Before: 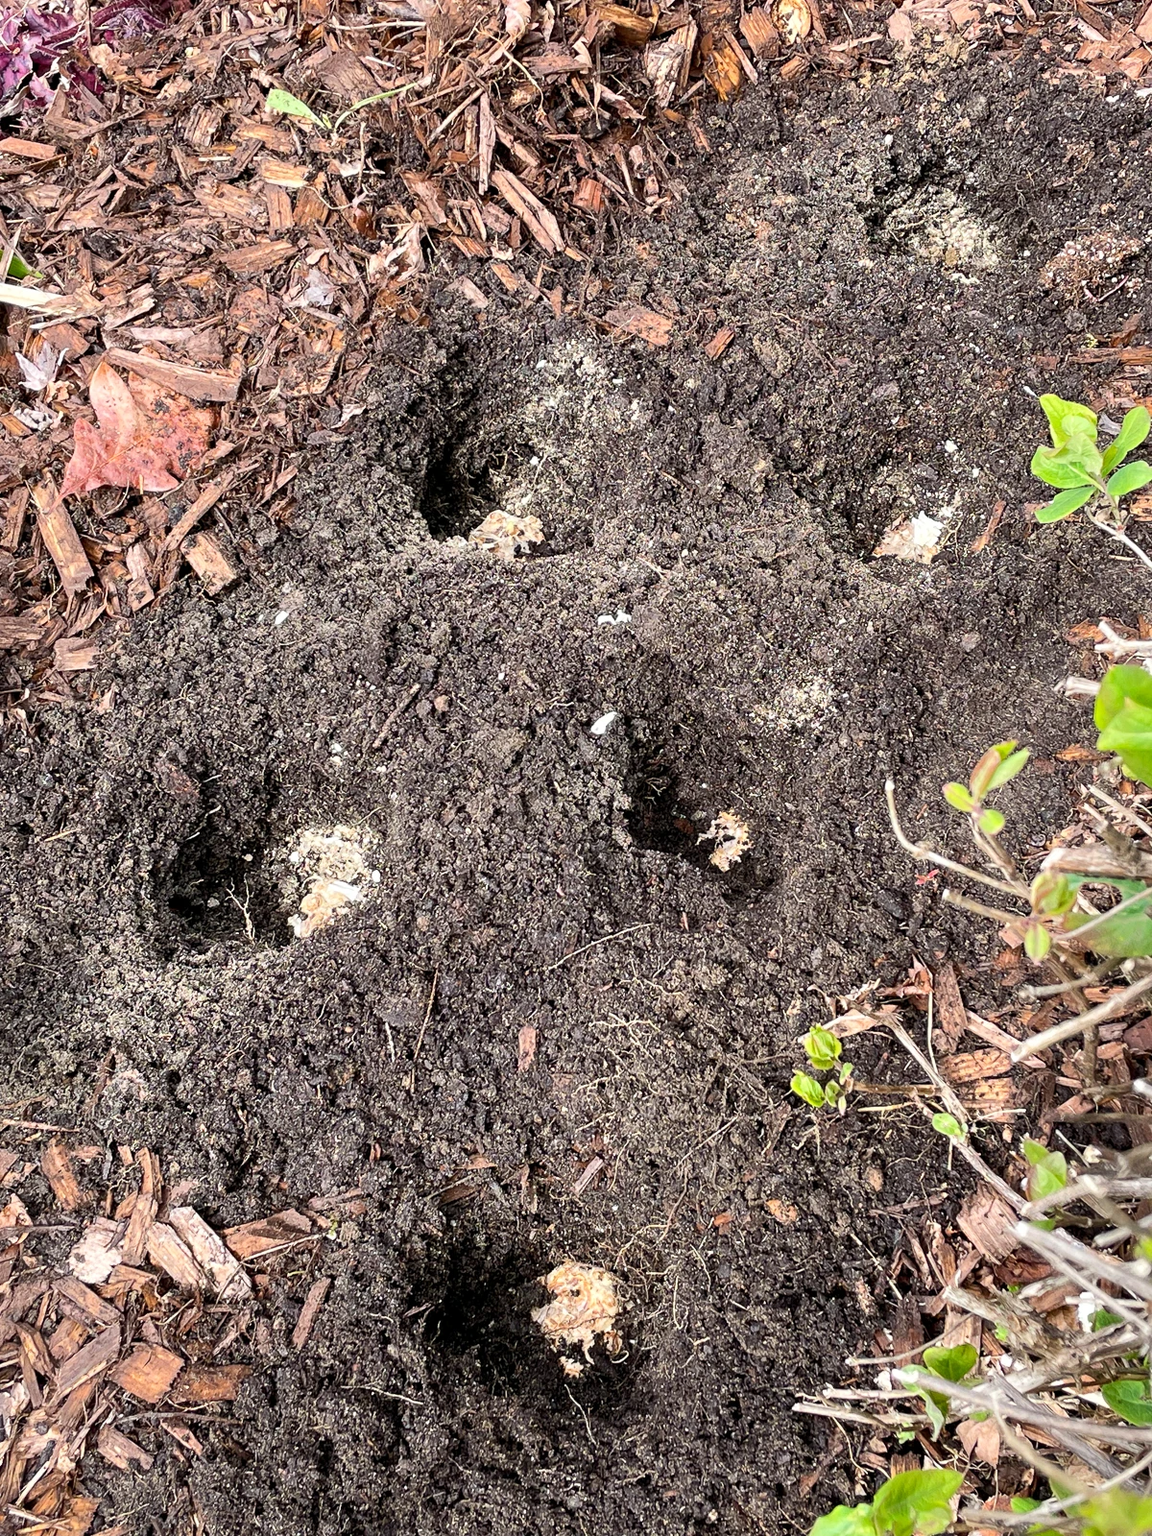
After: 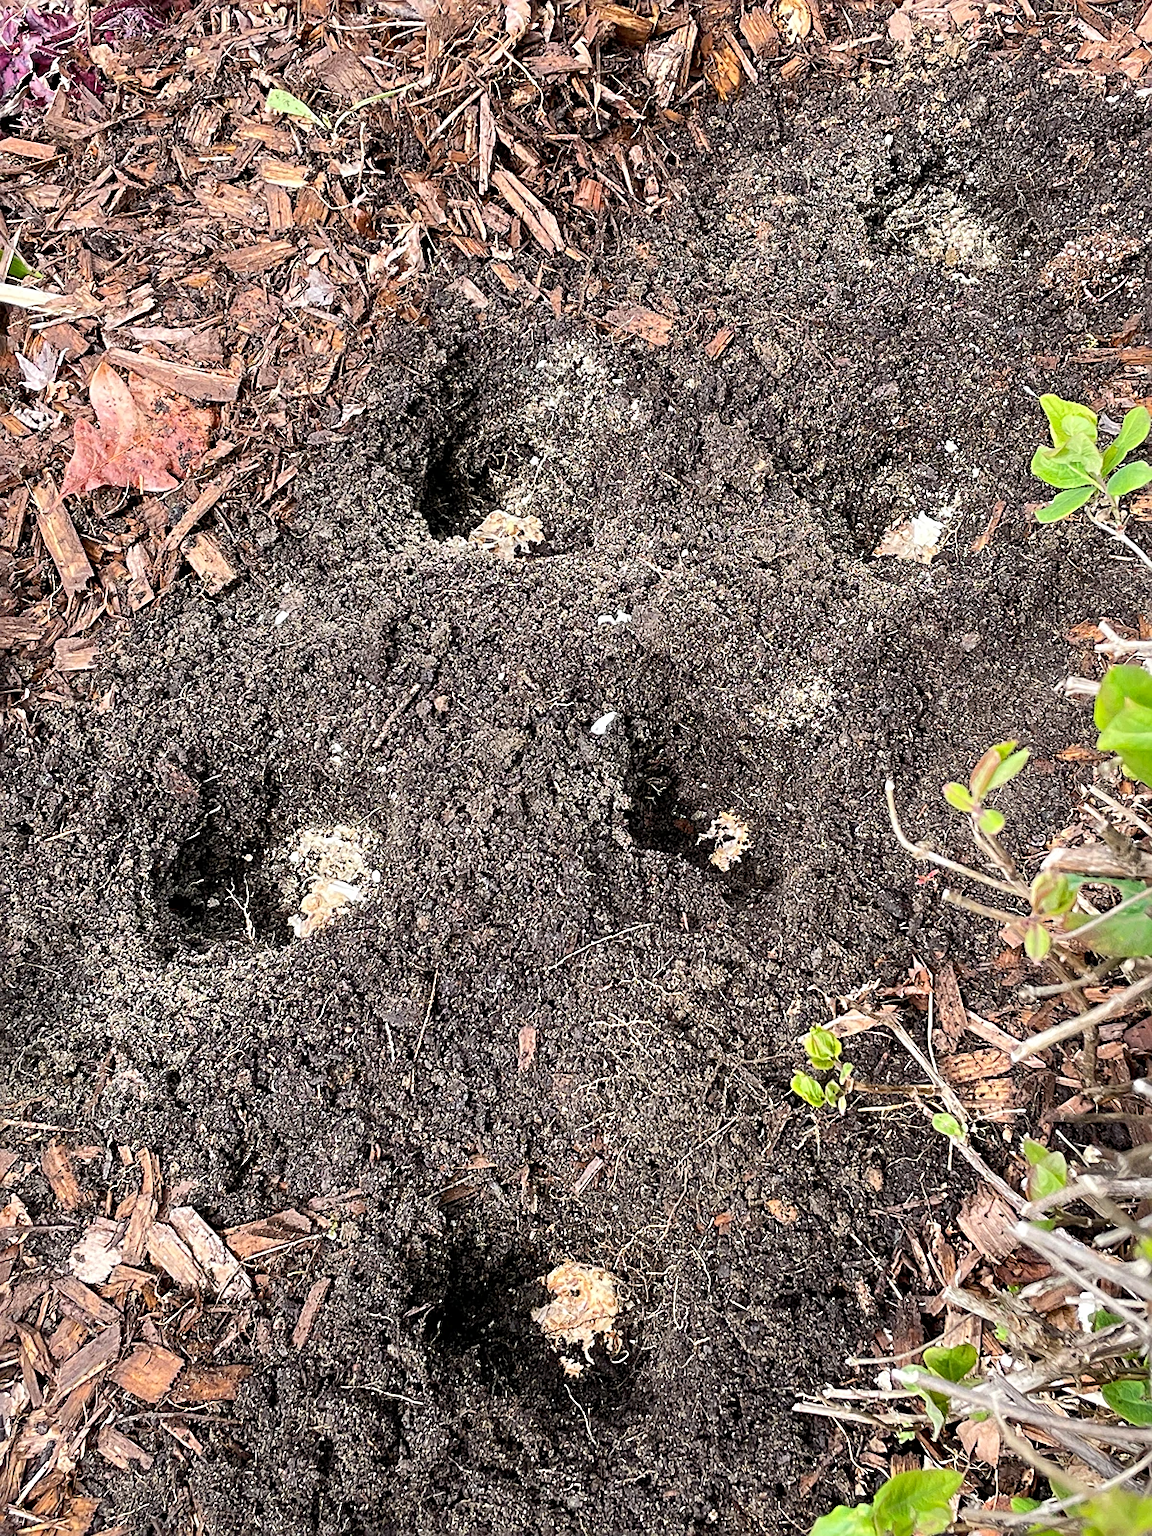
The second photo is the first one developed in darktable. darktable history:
shadows and highlights: shadows 36.97, highlights -27.81, soften with gaussian
sharpen: on, module defaults
